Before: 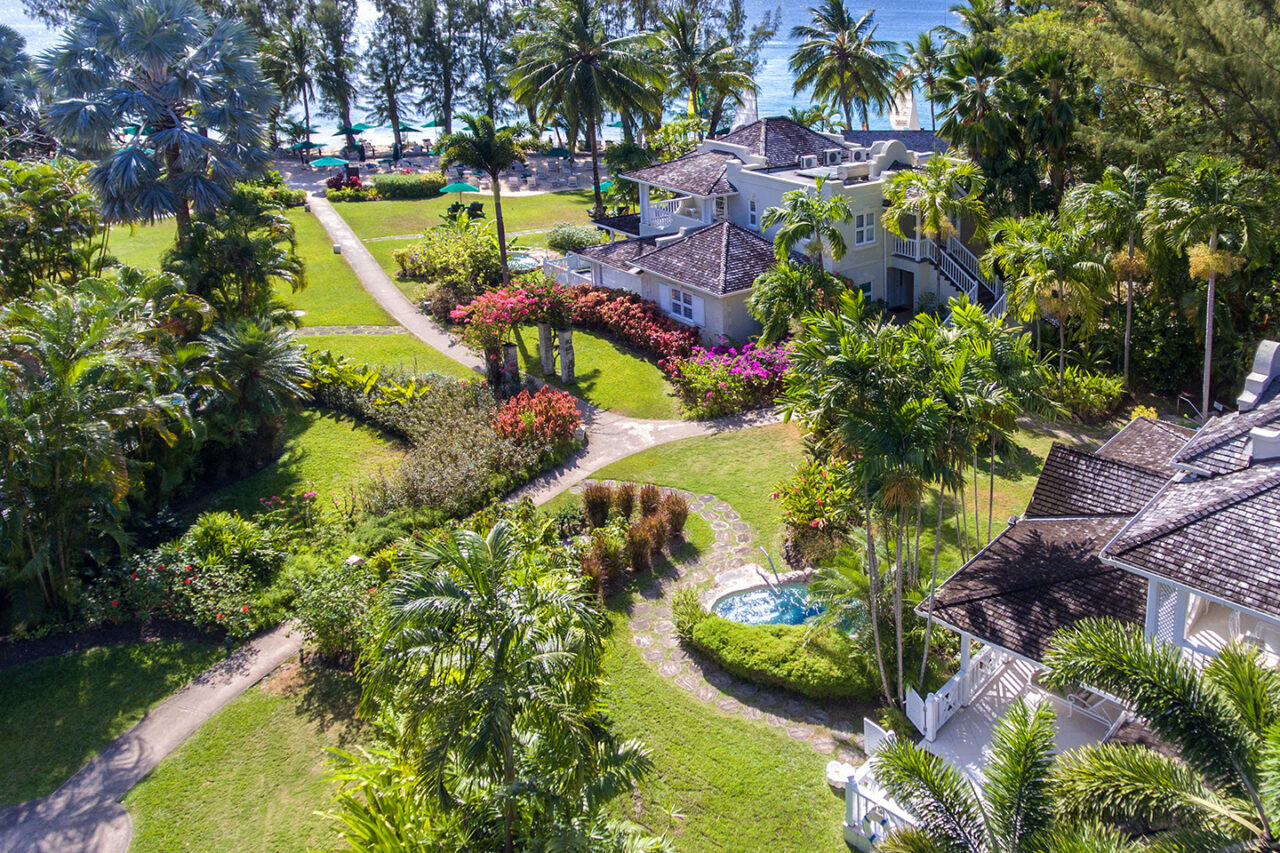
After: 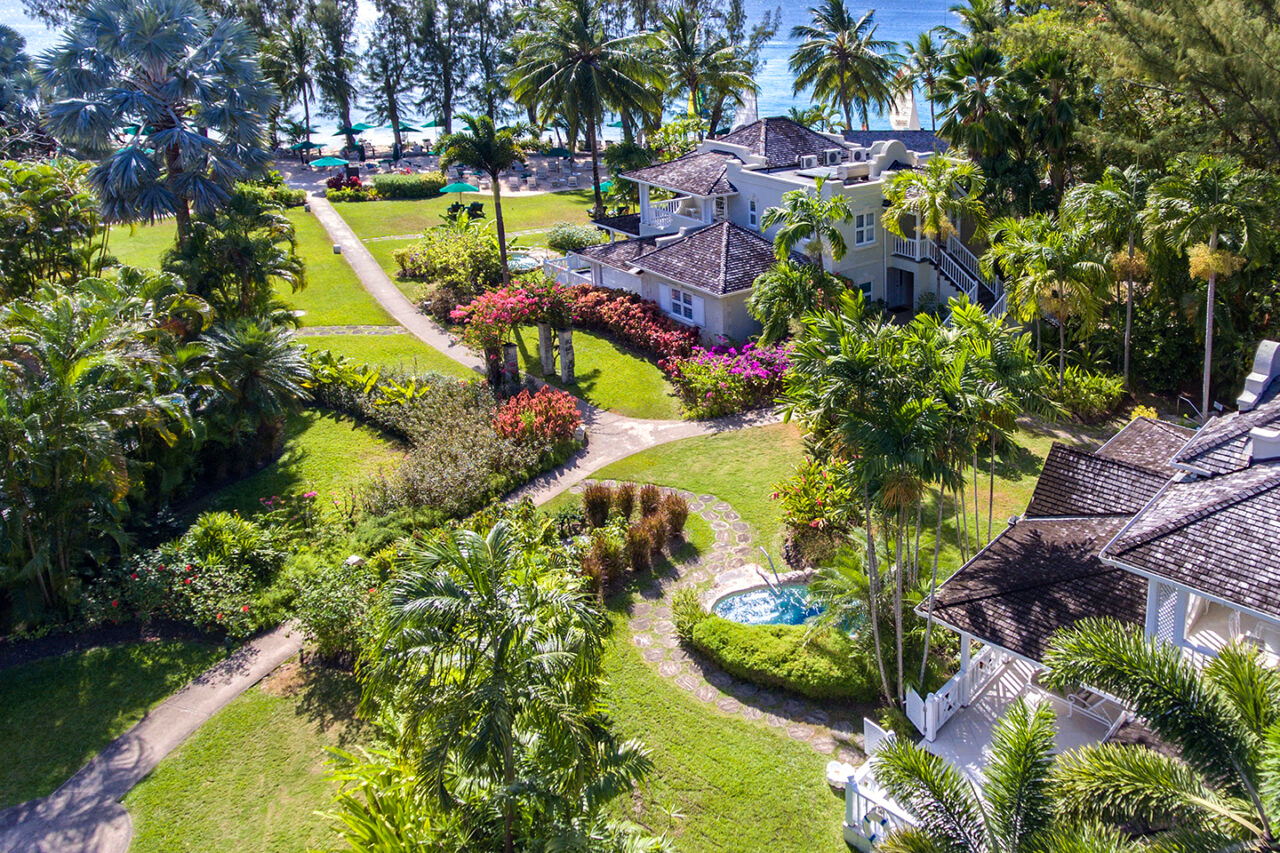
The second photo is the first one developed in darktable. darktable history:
haze removal: compatibility mode true, adaptive false
rotate and perspective: crop left 0, crop top 0
contrast brightness saturation: contrast 0.1, brightness 0.02, saturation 0.02
